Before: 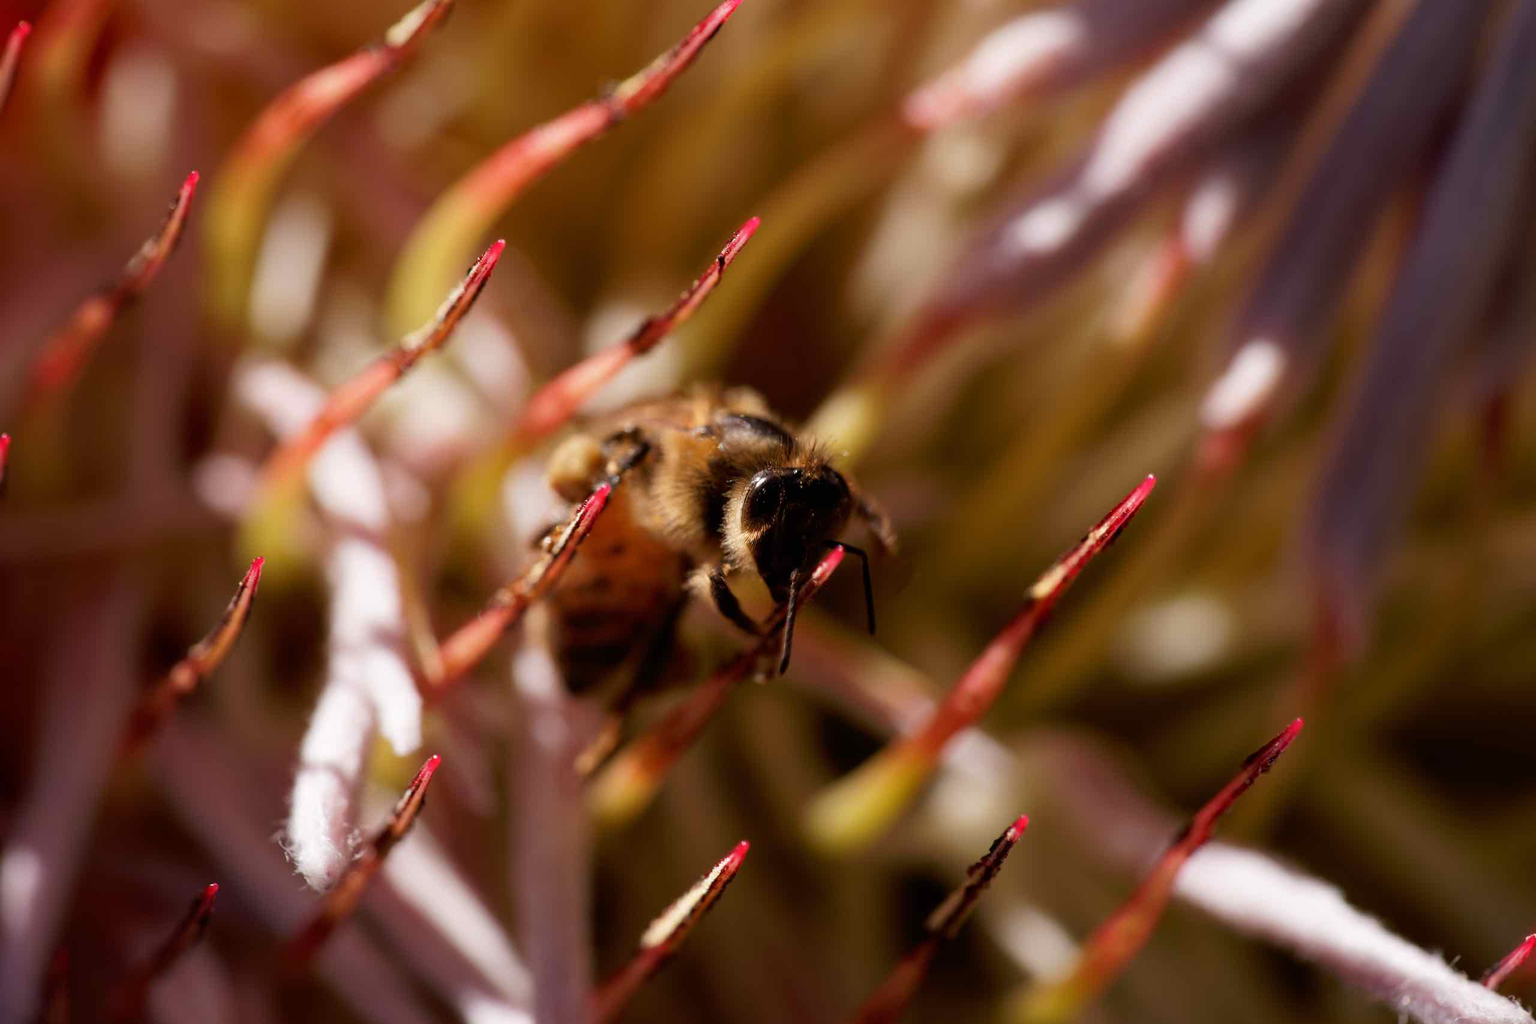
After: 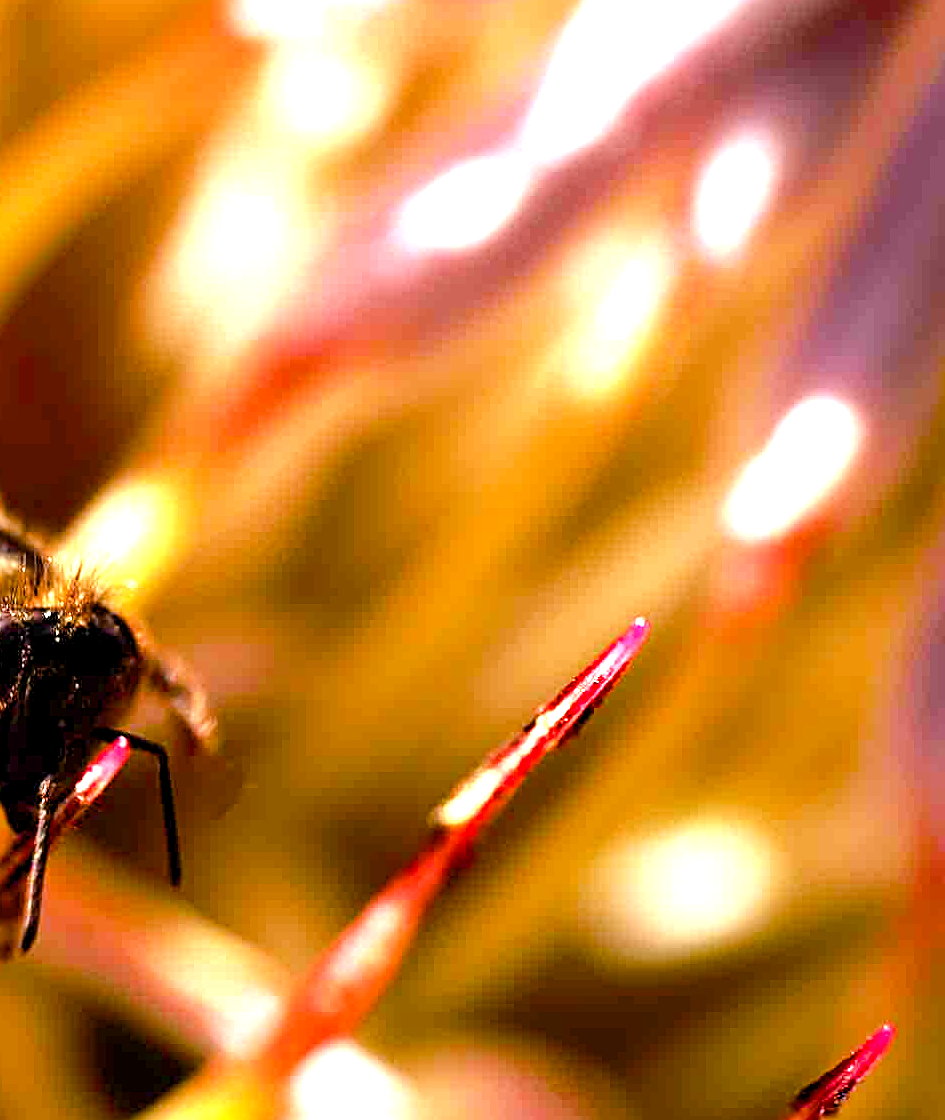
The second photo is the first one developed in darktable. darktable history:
sharpen: radius 2.584, amount 0.688
color balance rgb: global offset › luminance -0.51%, perceptual saturation grading › global saturation 27.53%, perceptual saturation grading › highlights -25%, perceptual saturation grading › shadows 25%, perceptual brilliance grading › highlights 6.62%, perceptual brilliance grading › mid-tones 17.07%, perceptual brilliance grading › shadows -5.23%
exposure: black level correction 0, exposure 1.3 EV, compensate exposure bias true, compensate highlight preservation false
crop and rotate: left 49.936%, top 10.094%, right 13.136%, bottom 24.256%
